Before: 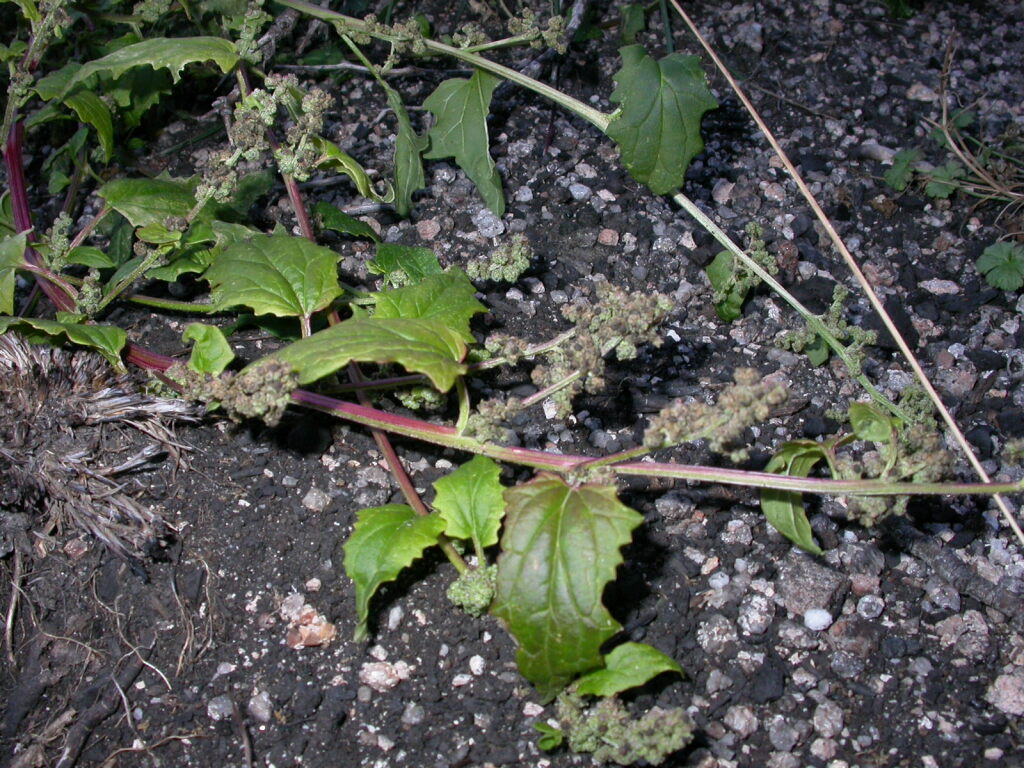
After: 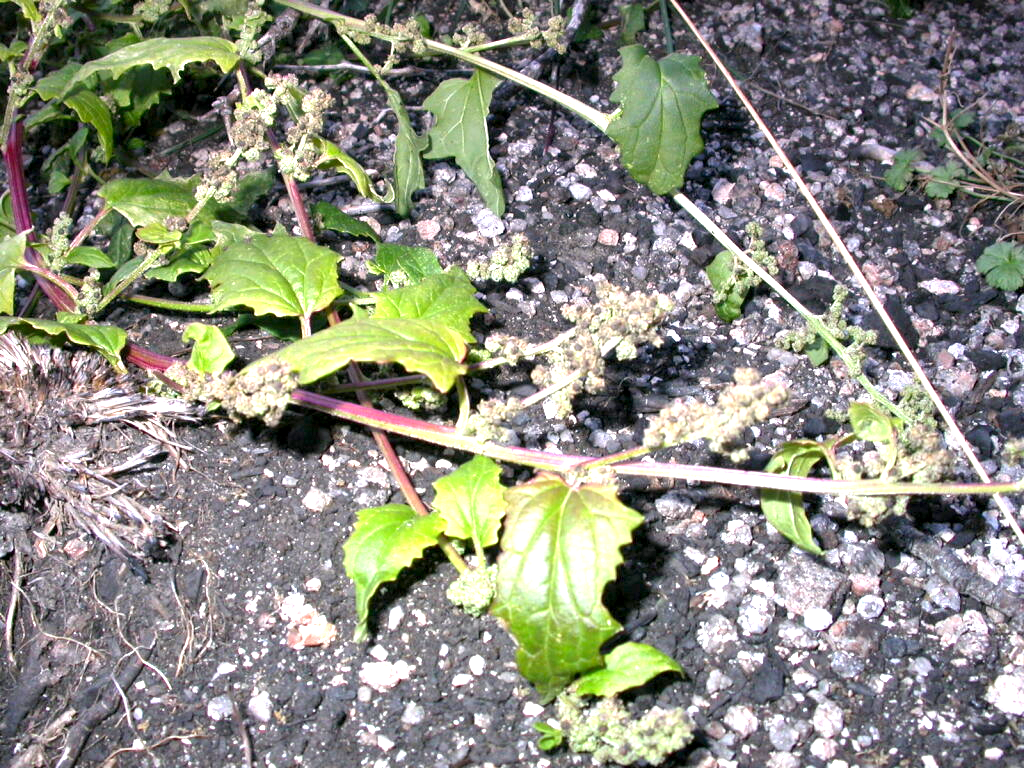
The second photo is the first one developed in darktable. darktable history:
exposure: black level correction 0.001, exposure 1.719 EV, compensate exposure bias true, compensate highlight preservation false
graduated density: density 0.38 EV, hardness 21%, rotation -6.11°, saturation 32%
